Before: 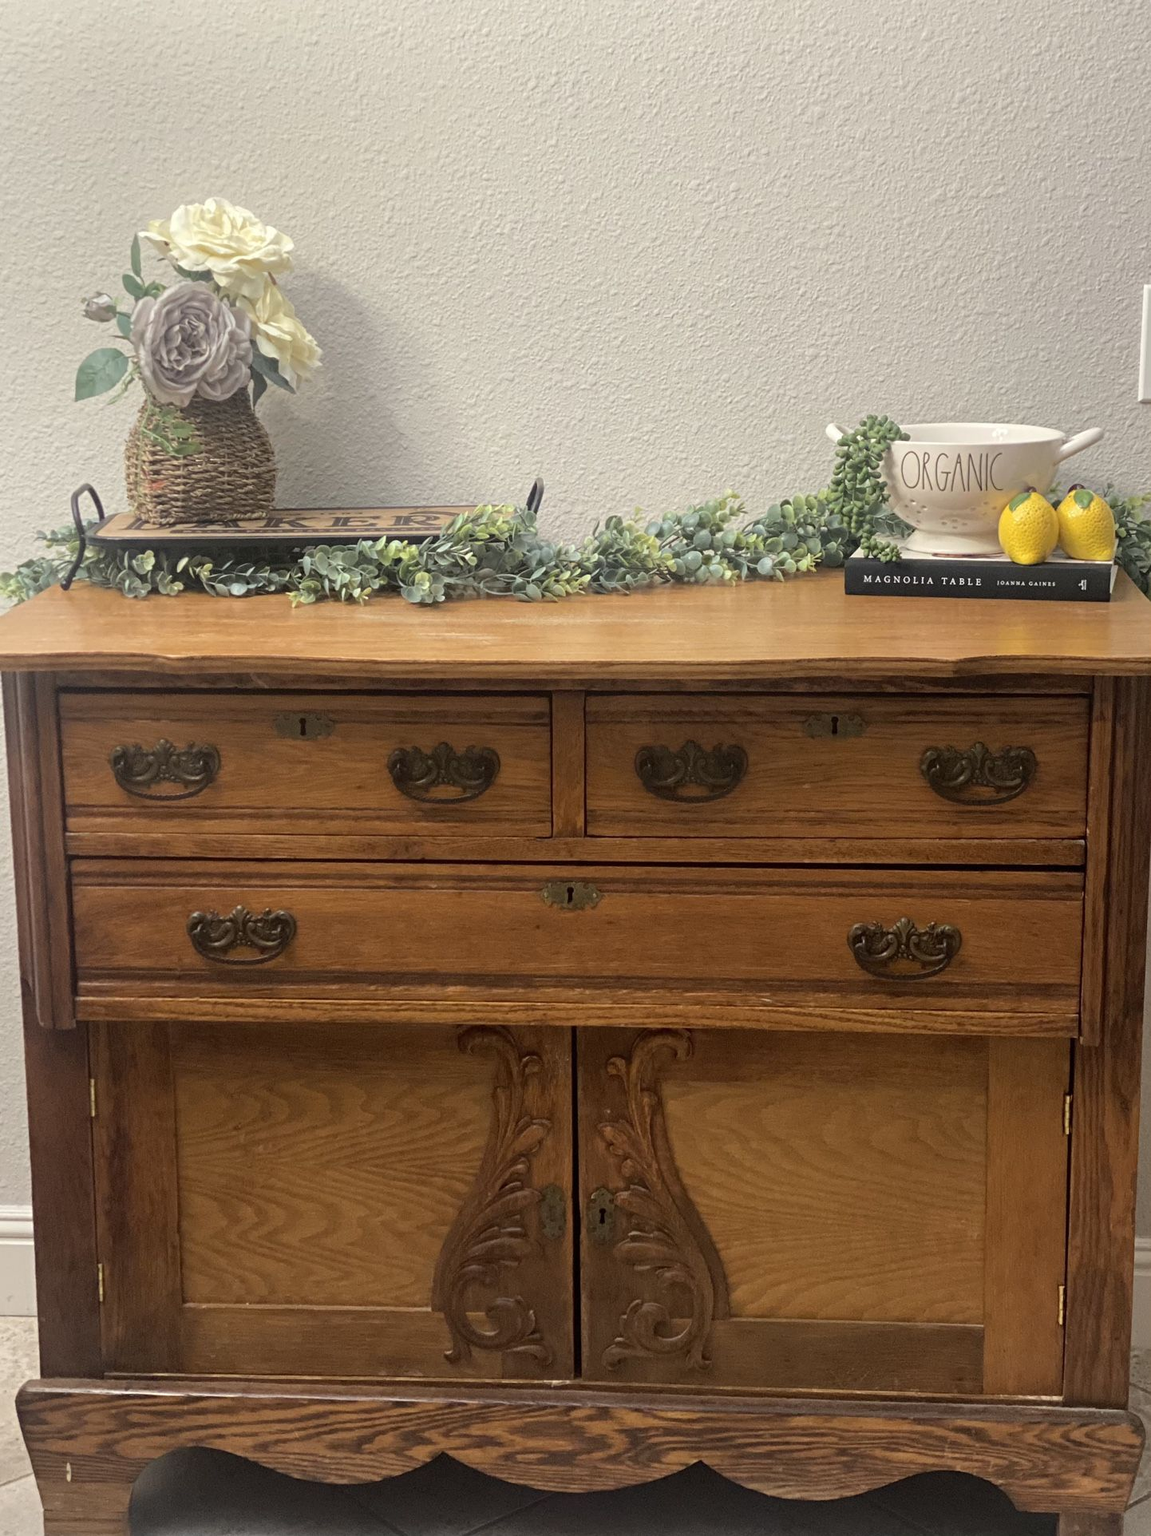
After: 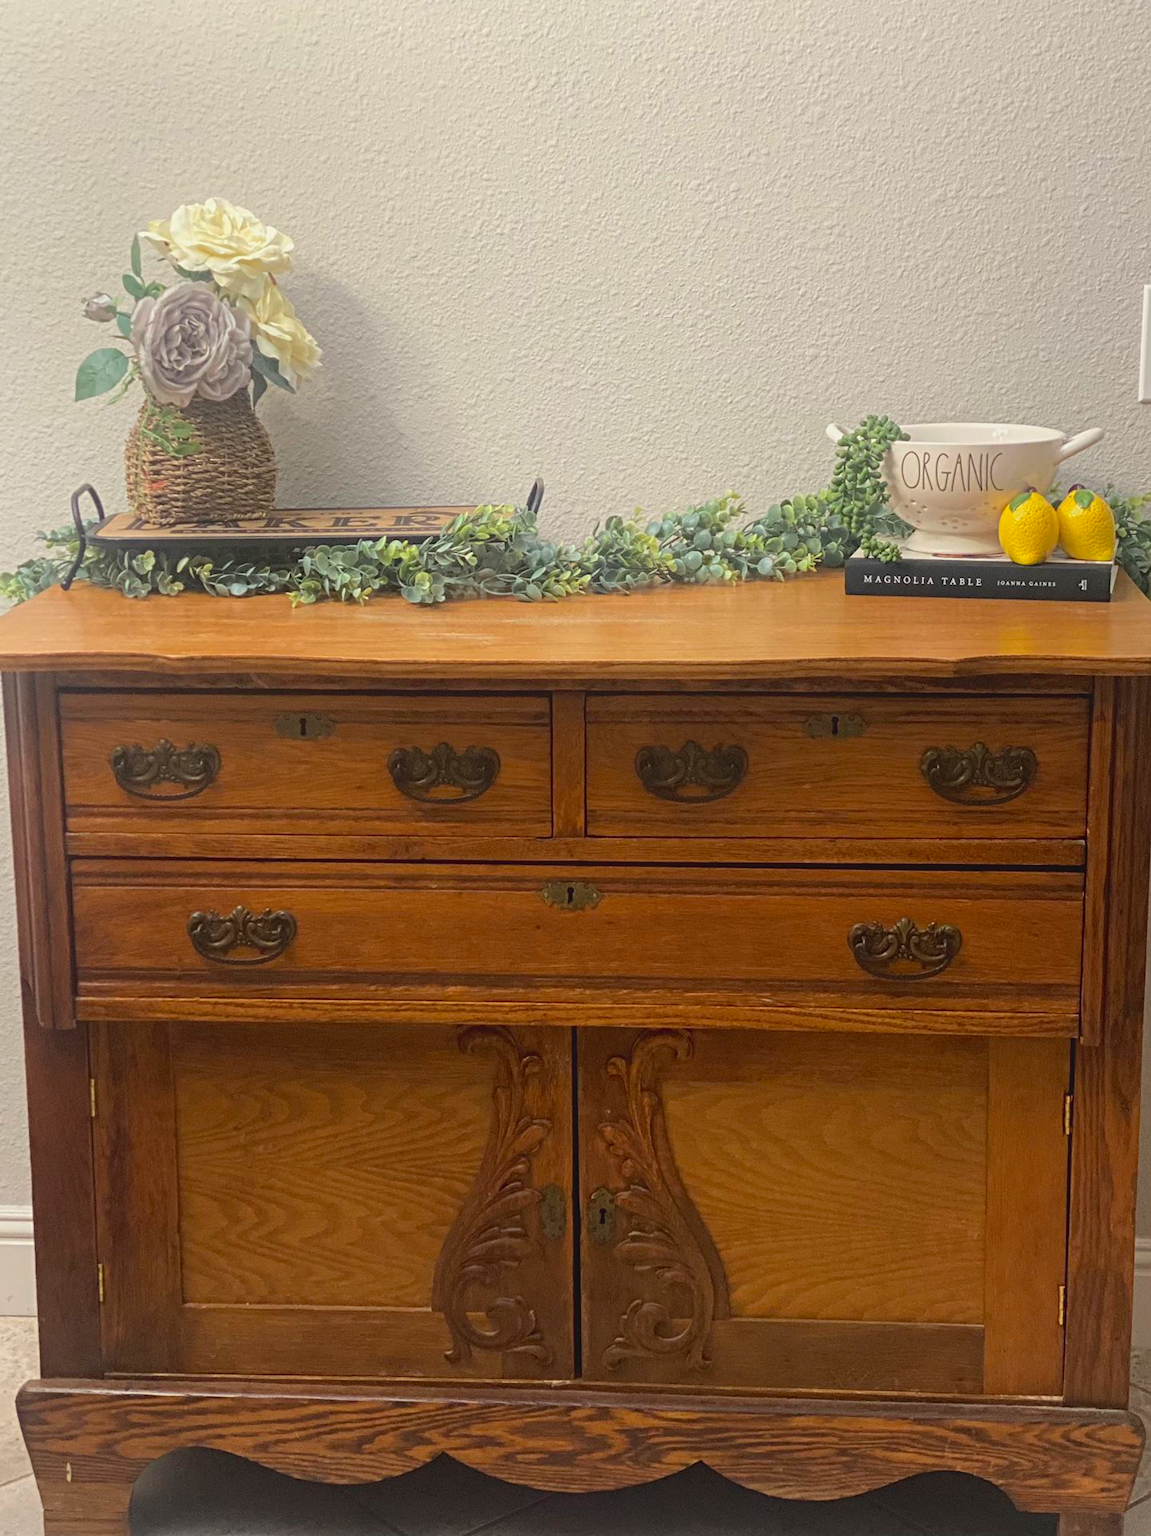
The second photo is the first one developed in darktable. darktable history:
contrast equalizer: octaves 7, y [[0.439, 0.44, 0.442, 0.457, 0.493, 0.498], [0.5 ×6], [0.5 ×6], [0 ×6], [0 ×6]]
contrast brightness saturation: contrast 0.04, saturation 0.153
